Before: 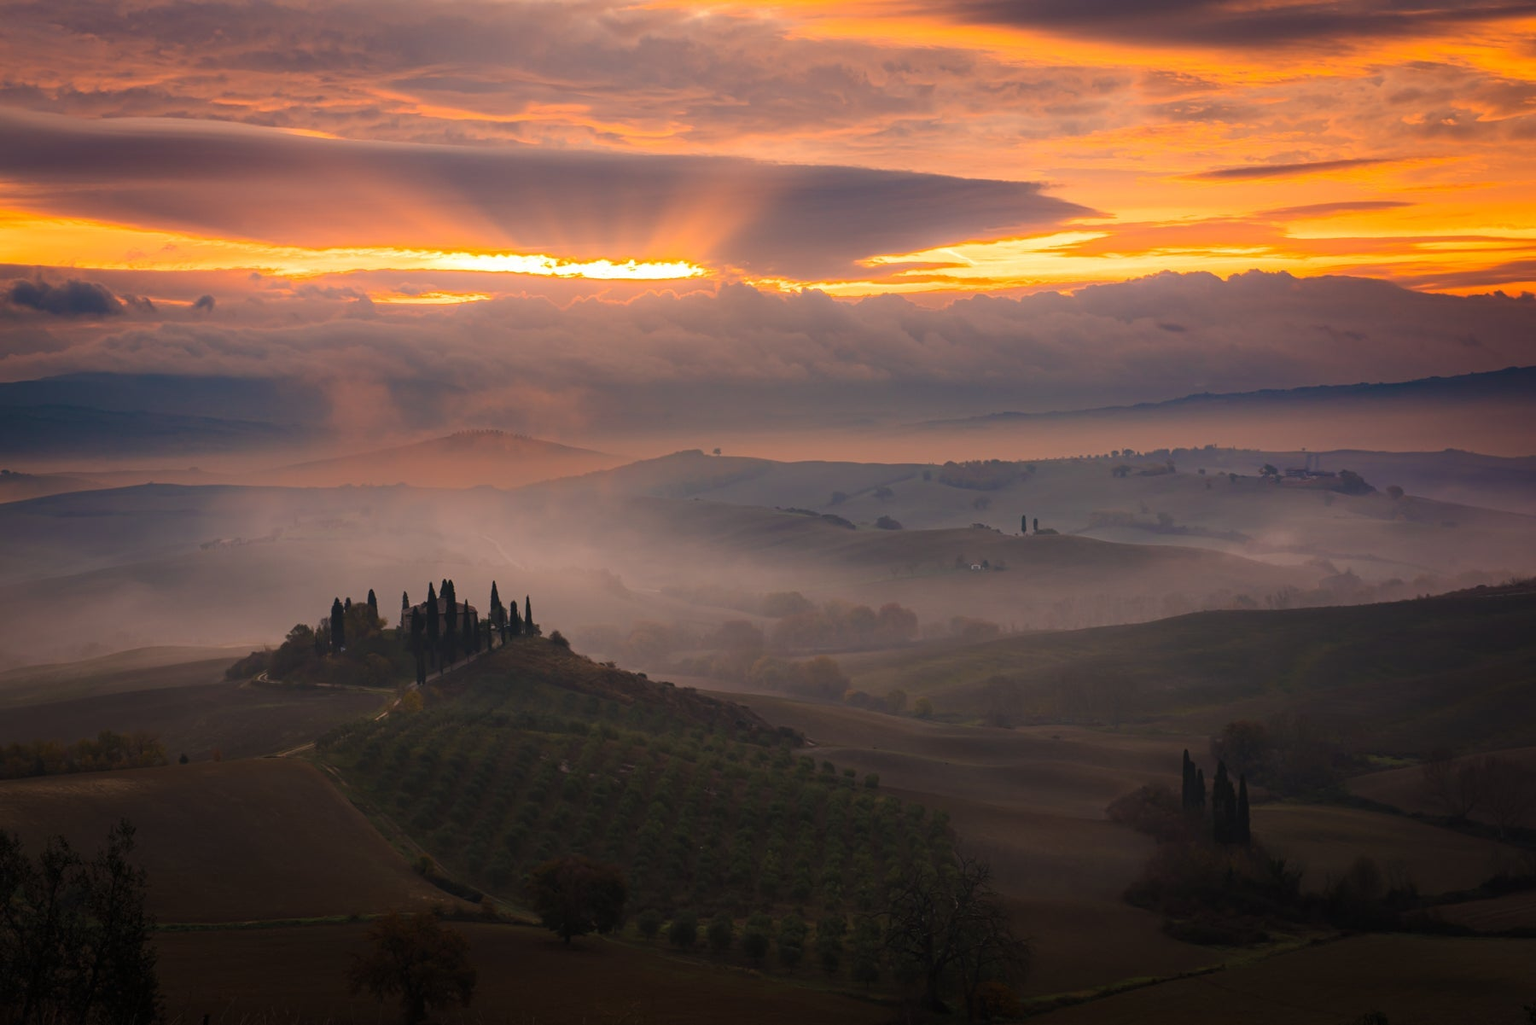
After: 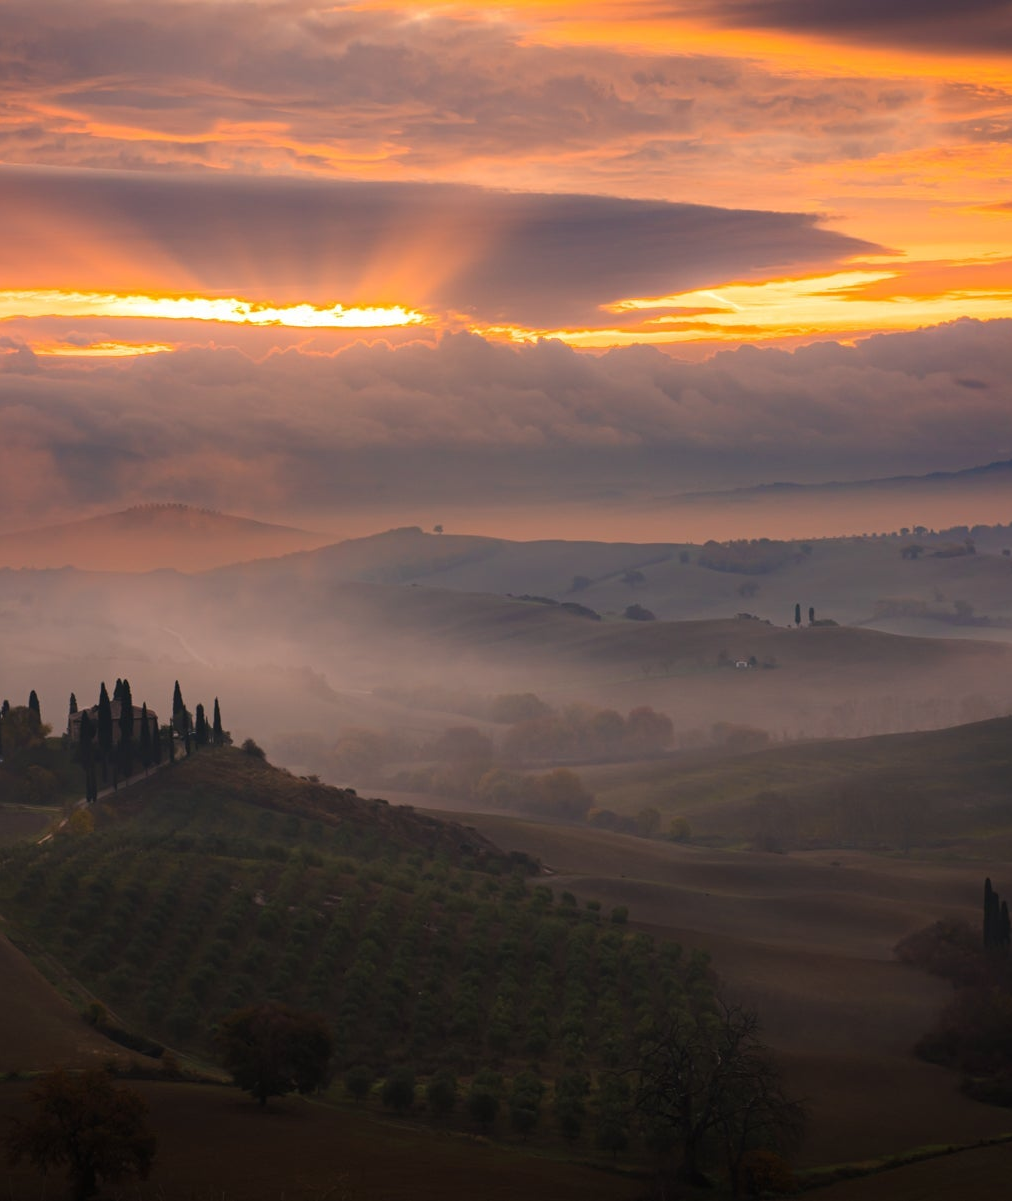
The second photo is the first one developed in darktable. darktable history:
crop and rotate: left 22.377%, right 21.377%
